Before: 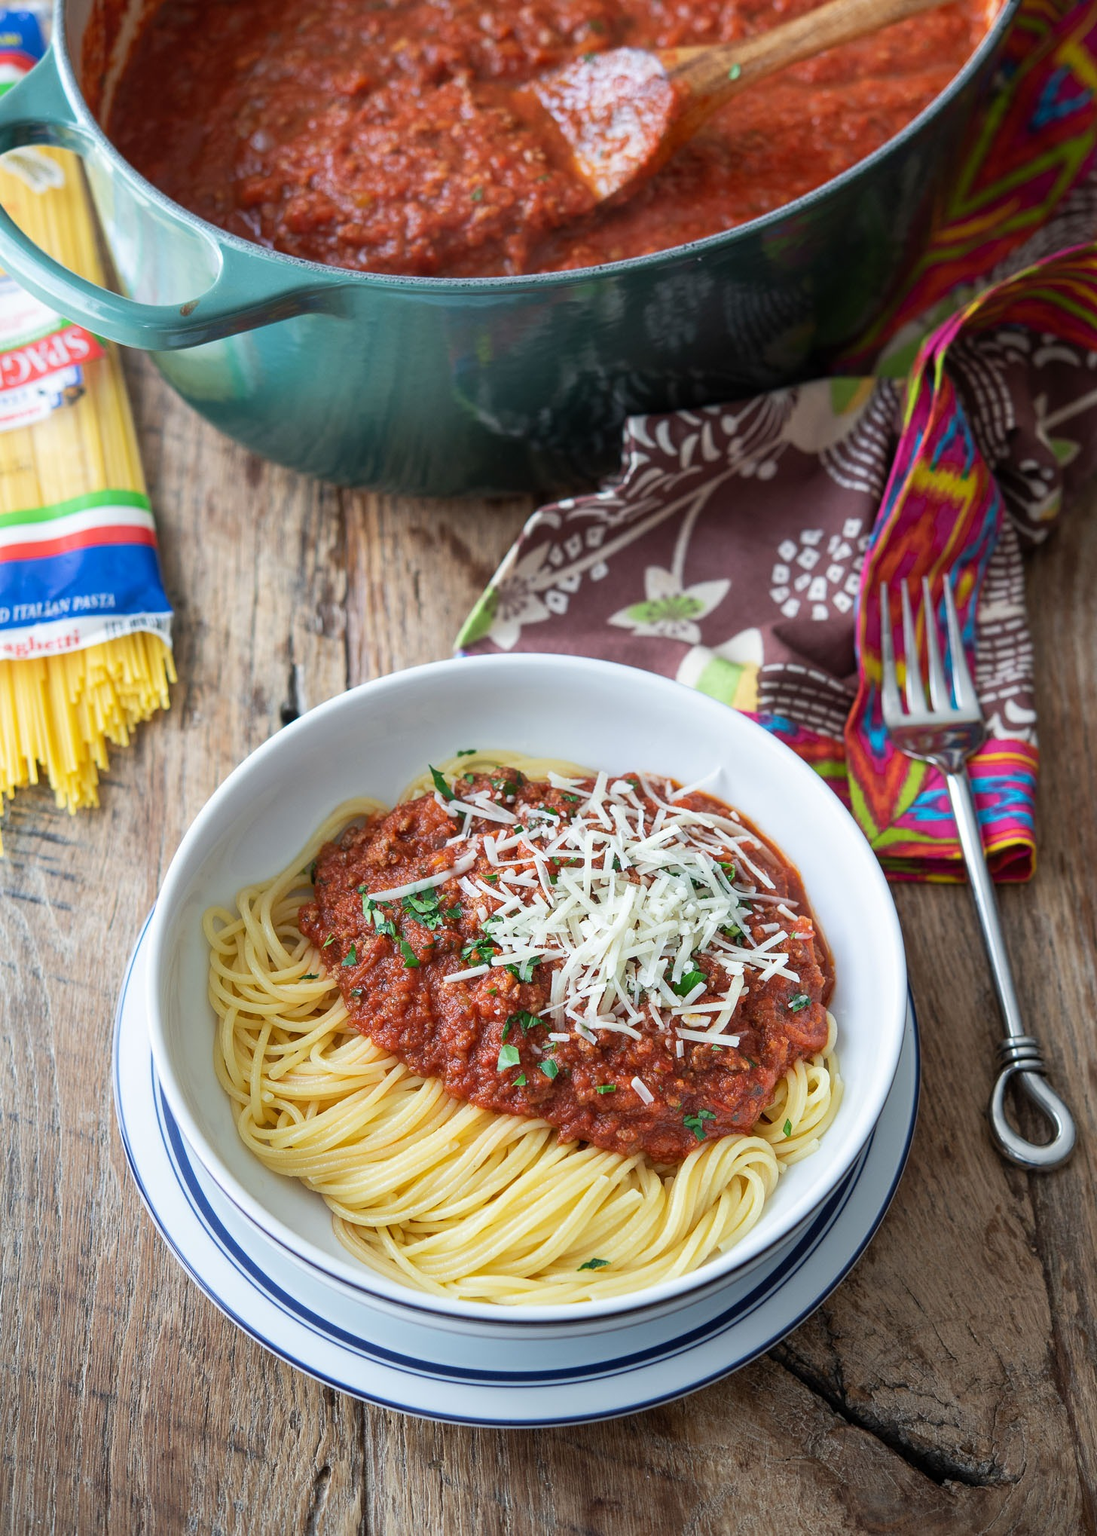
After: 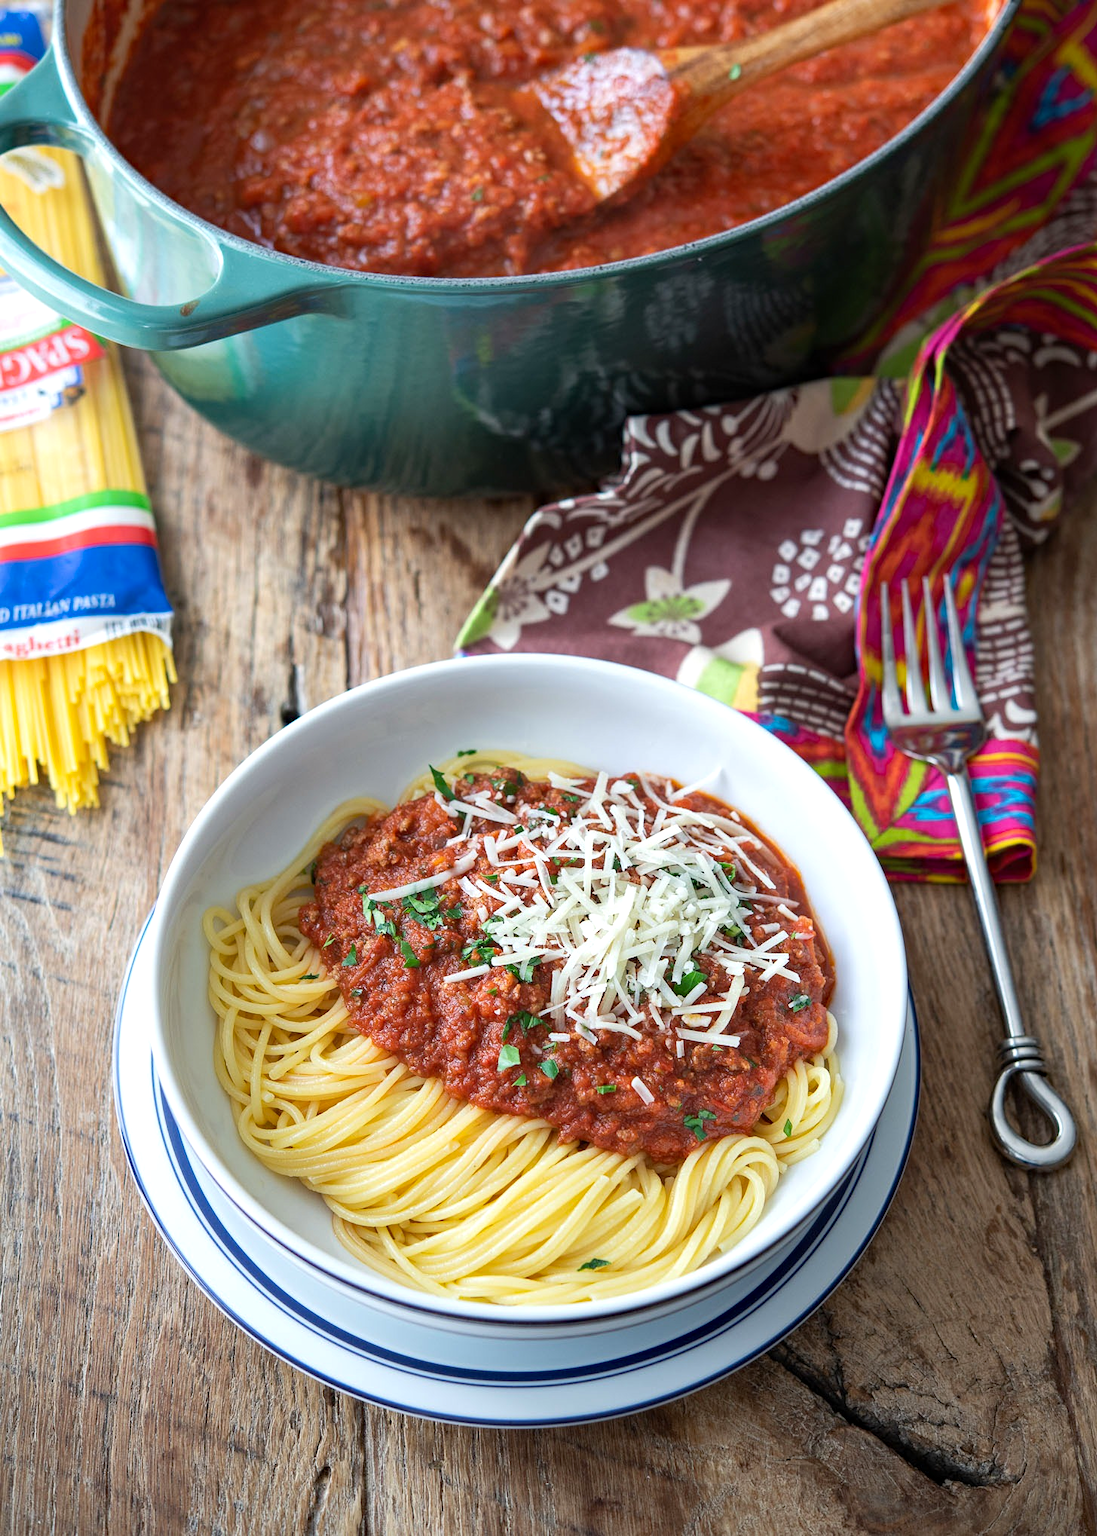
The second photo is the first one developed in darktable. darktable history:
haze removal: compatibility mode true, adaptive false
exposure: exposure 0.236 EV, compensate highlight preservation false
